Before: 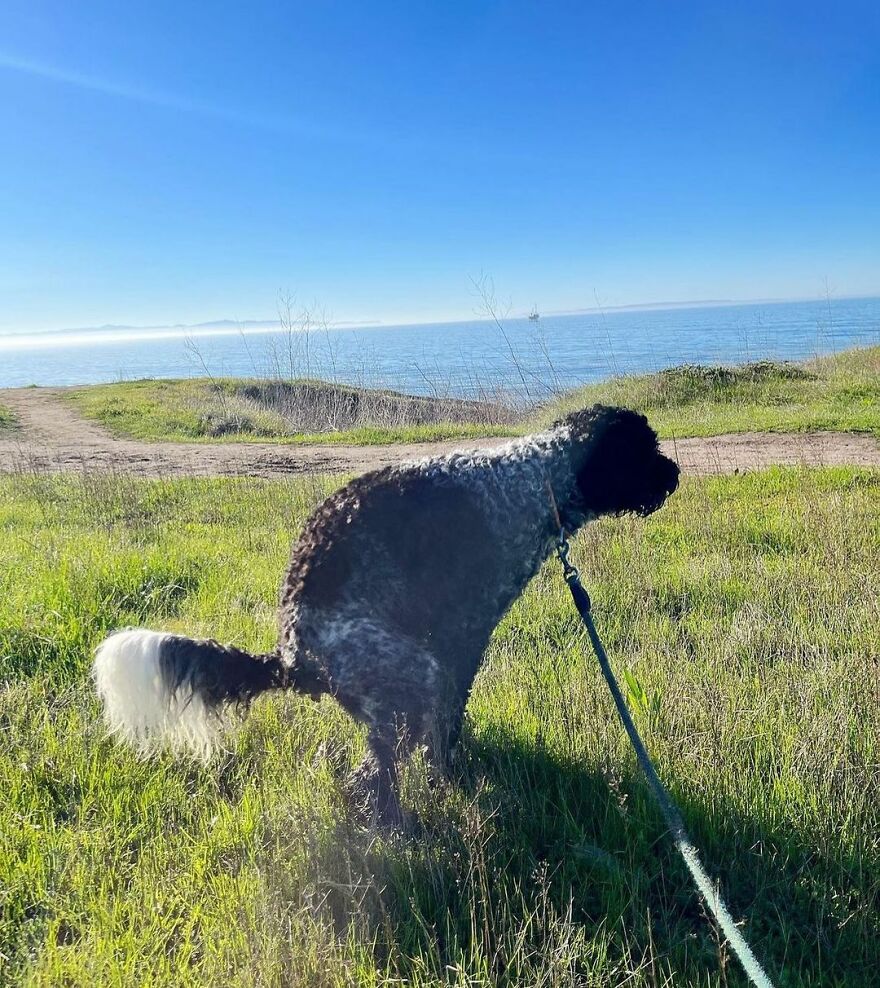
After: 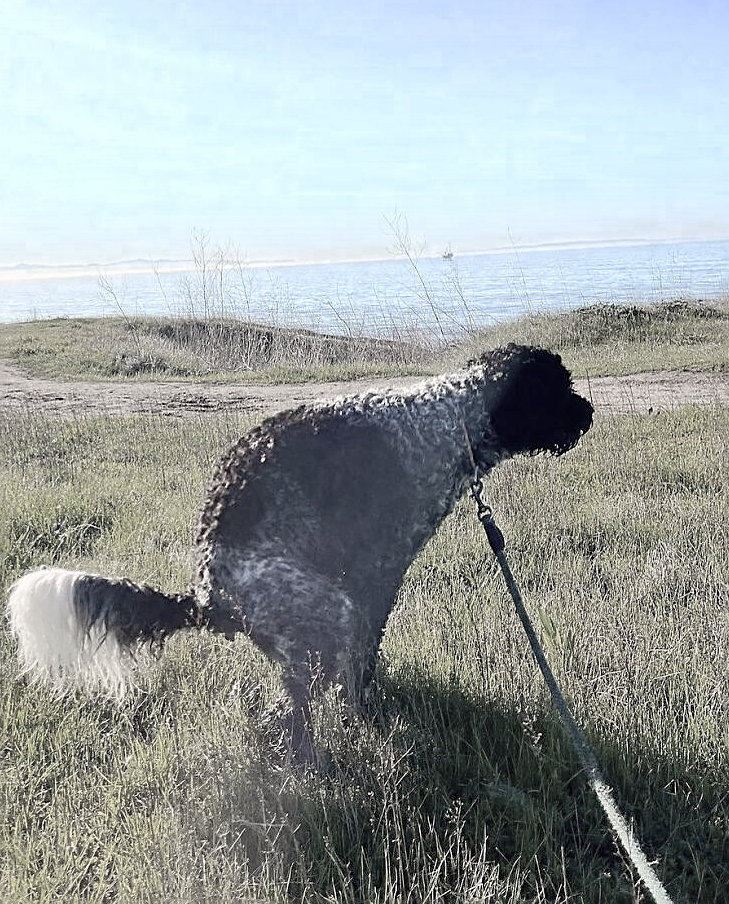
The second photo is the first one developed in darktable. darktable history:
crop: left 9.807%, top 6.259%, right 7.334%, bottom 2.177%
color correction: highlights a* 5.59, highlights b* 5.24, saturation 0.68
sharpen: on, module defaults
base curve: curves: ch0 [(0, 0) (0.472, 0.455) (1, 1)], preserve colors none
contrast brightness saturation: brightness 0.09, saturation 0.19
color zones: curves: ch0 [(0, 0.613) (0.01, 0.613) (0.245, 0.448) (0.498, 0.529) (0.642, 0.665) (0.879, 0.777) (0.99, 0.613)]; ch1 [(0, 0.272) (0.219, 0.127) (0.724, 0.346)]
